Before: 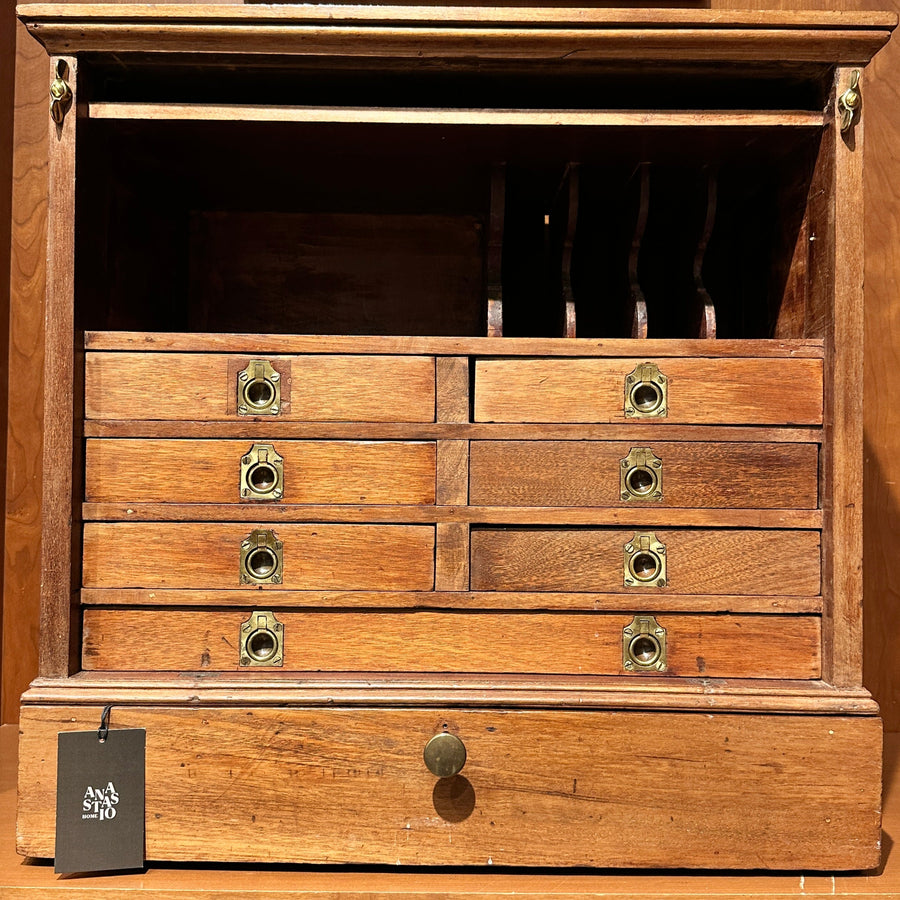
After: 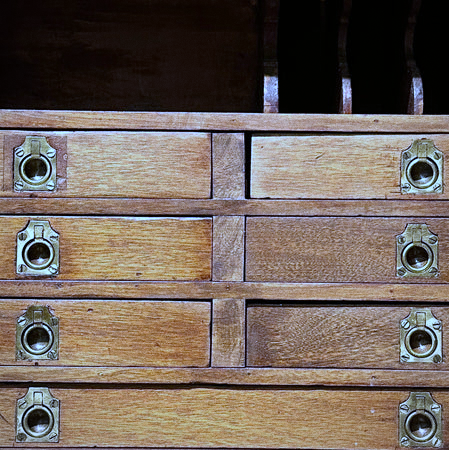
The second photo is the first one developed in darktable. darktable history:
vignetting: fall-off radius 93.87%
grain: on, module defaults
crop: left 25%, top 25%, right 25%, bottom 25%
white balance: red 0.766, blue 1.537
